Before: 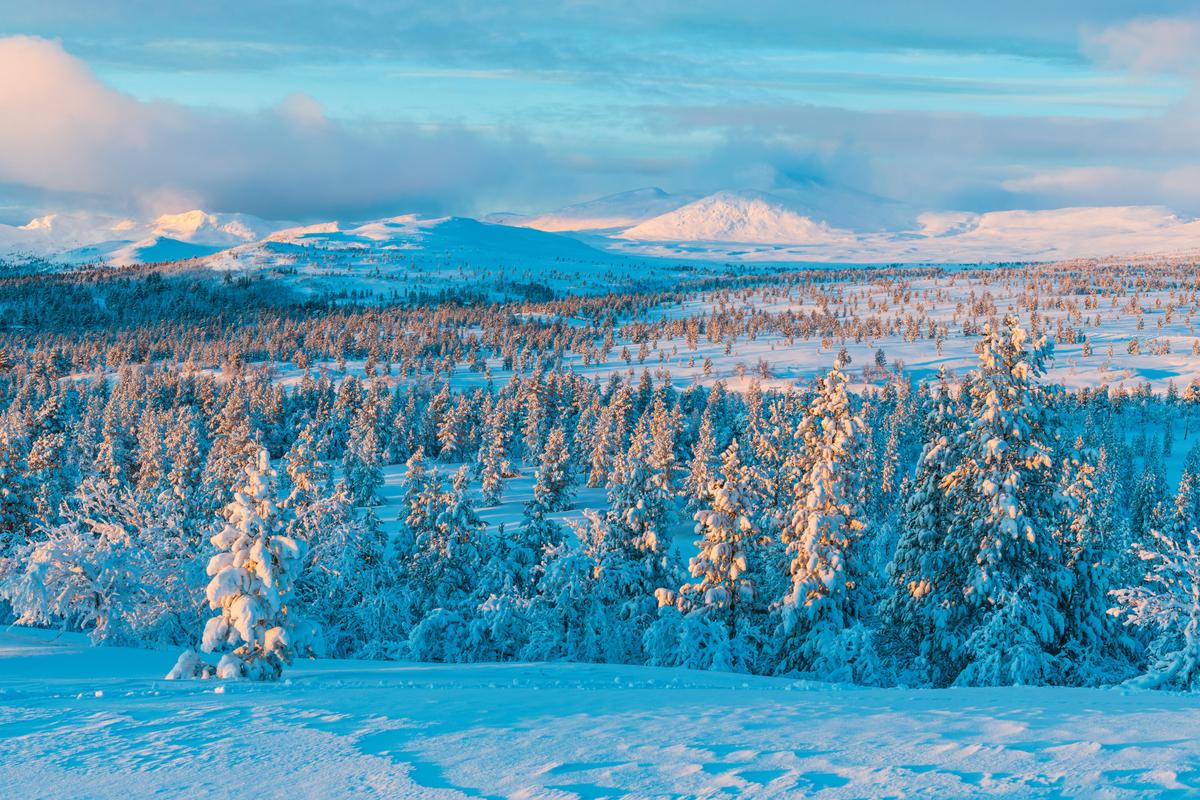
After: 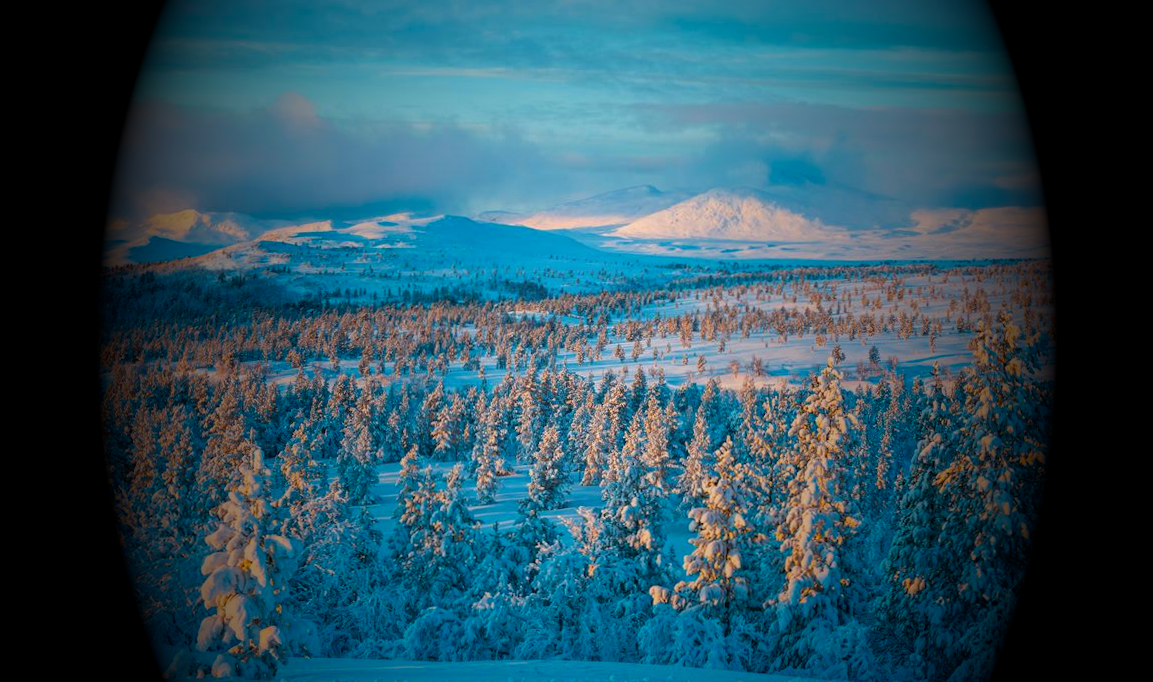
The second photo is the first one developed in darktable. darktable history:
vignetting: fall-off start 15.9%, fall-off radius 100%, brightness -1, saturation 0.5, width/height ratio 0.719
crop and rotate: angle 0.2°, left 0.275%, right 3.127%, bottom 14.18%
